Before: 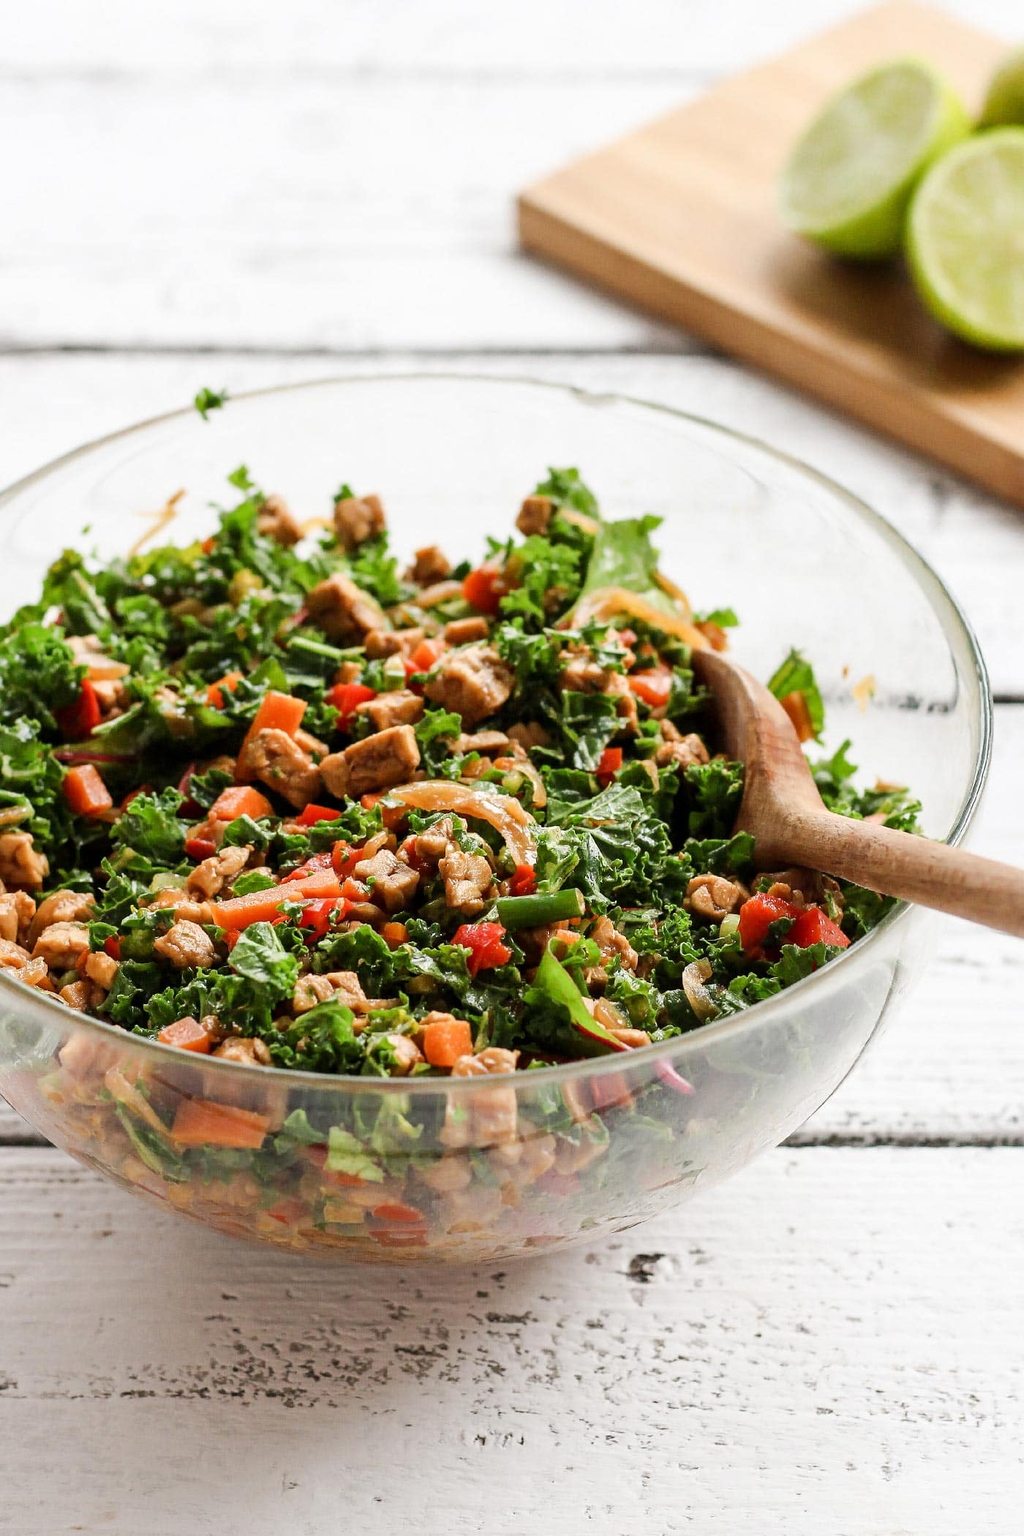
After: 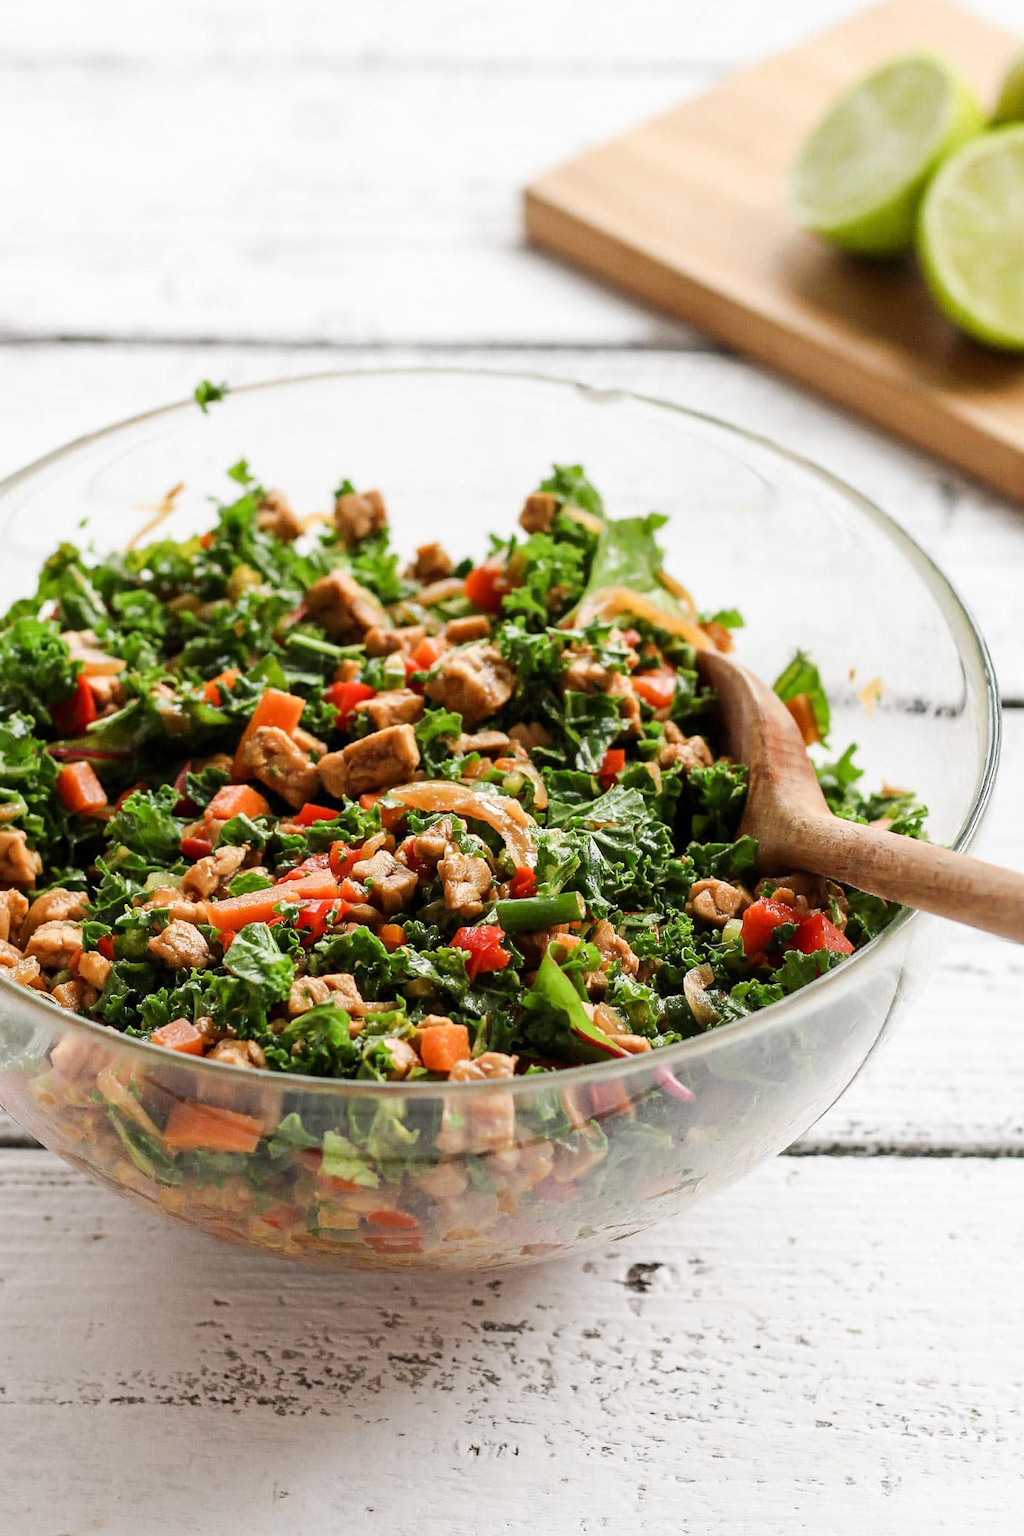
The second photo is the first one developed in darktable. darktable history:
crop and rotate: angle -0.537°
